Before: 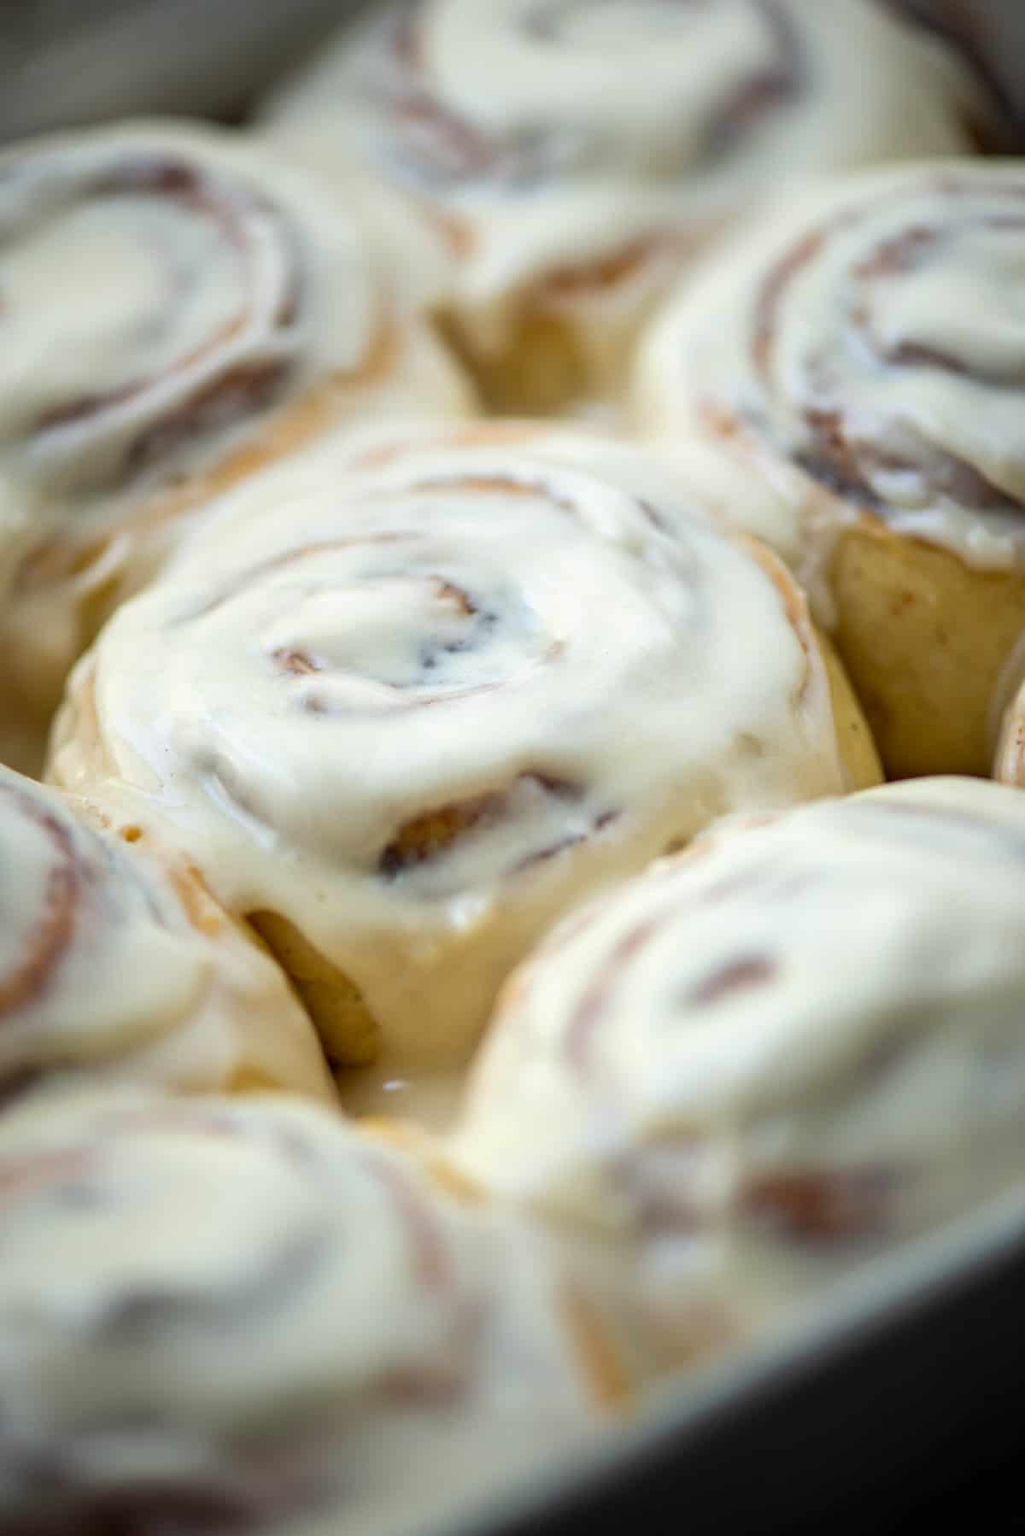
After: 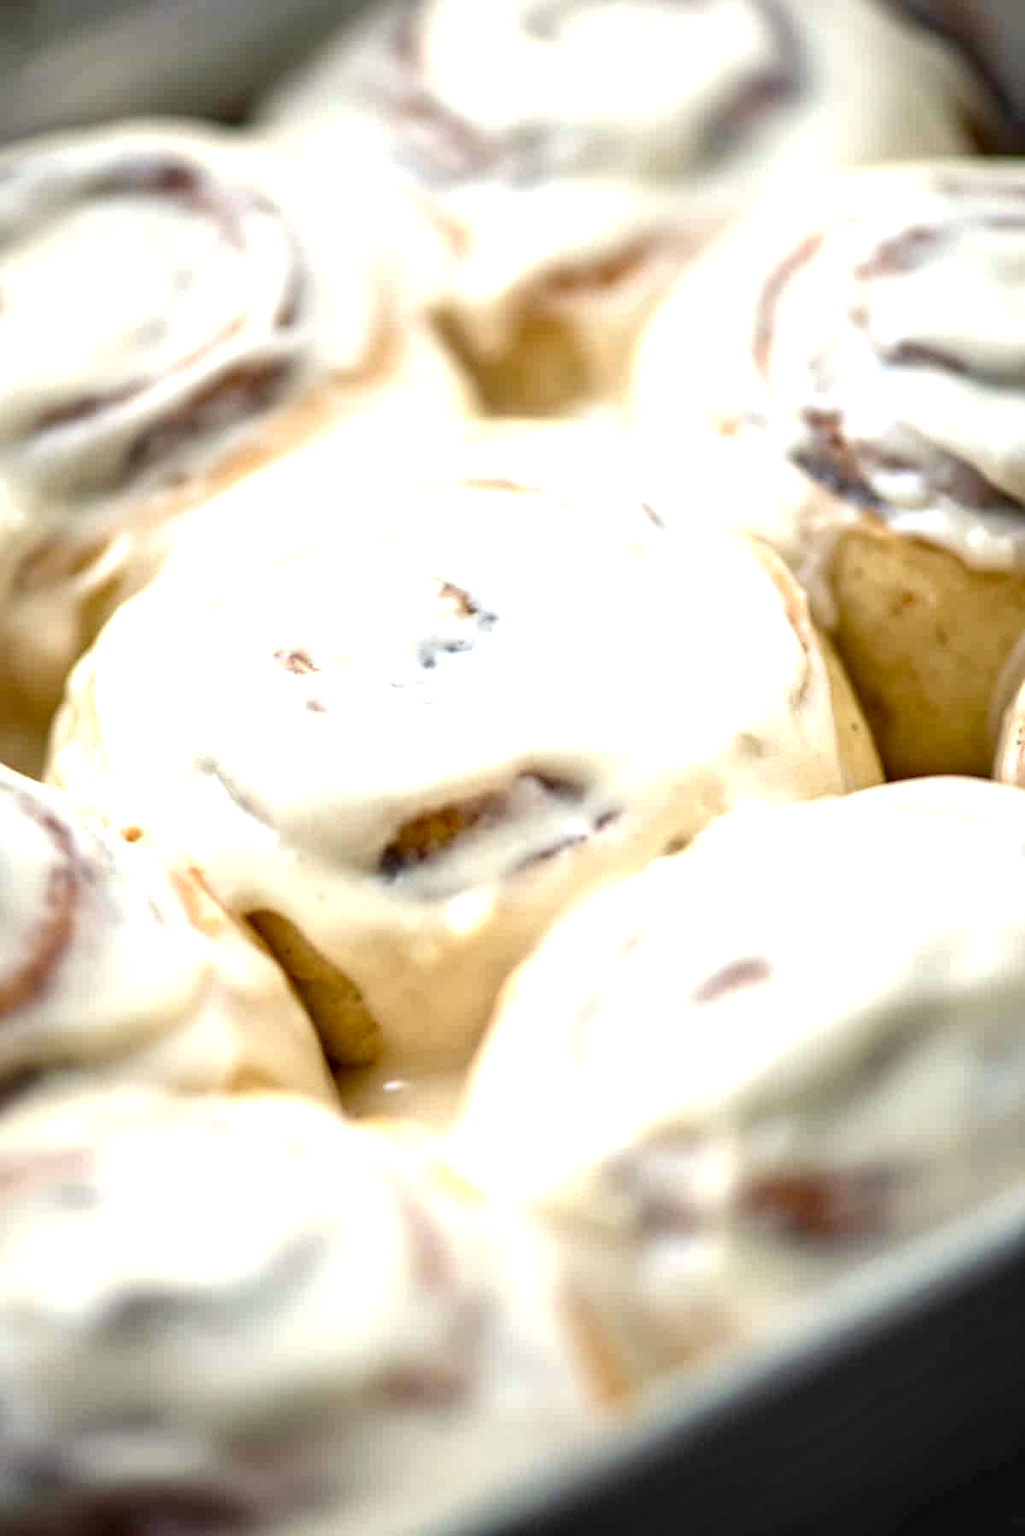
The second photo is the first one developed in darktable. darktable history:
local contrast: highlights 25%, shadows 75%, midtone range 0.75
color balance rgb: shadows lift › chroma 2%, shadows lift › hue 250°, power › hue 326.4°, highlights gain › chroma 2%, highlights gain › hue 64.8°, global offset › luminance 0.5%, global offset › hue 58.8°, perceptual saturation grading › highlights -25%, perceptual saturation grading › shadows 30%, global vibrance 15%
exposure: exposure 1 EV, compensate highlight preservation false
